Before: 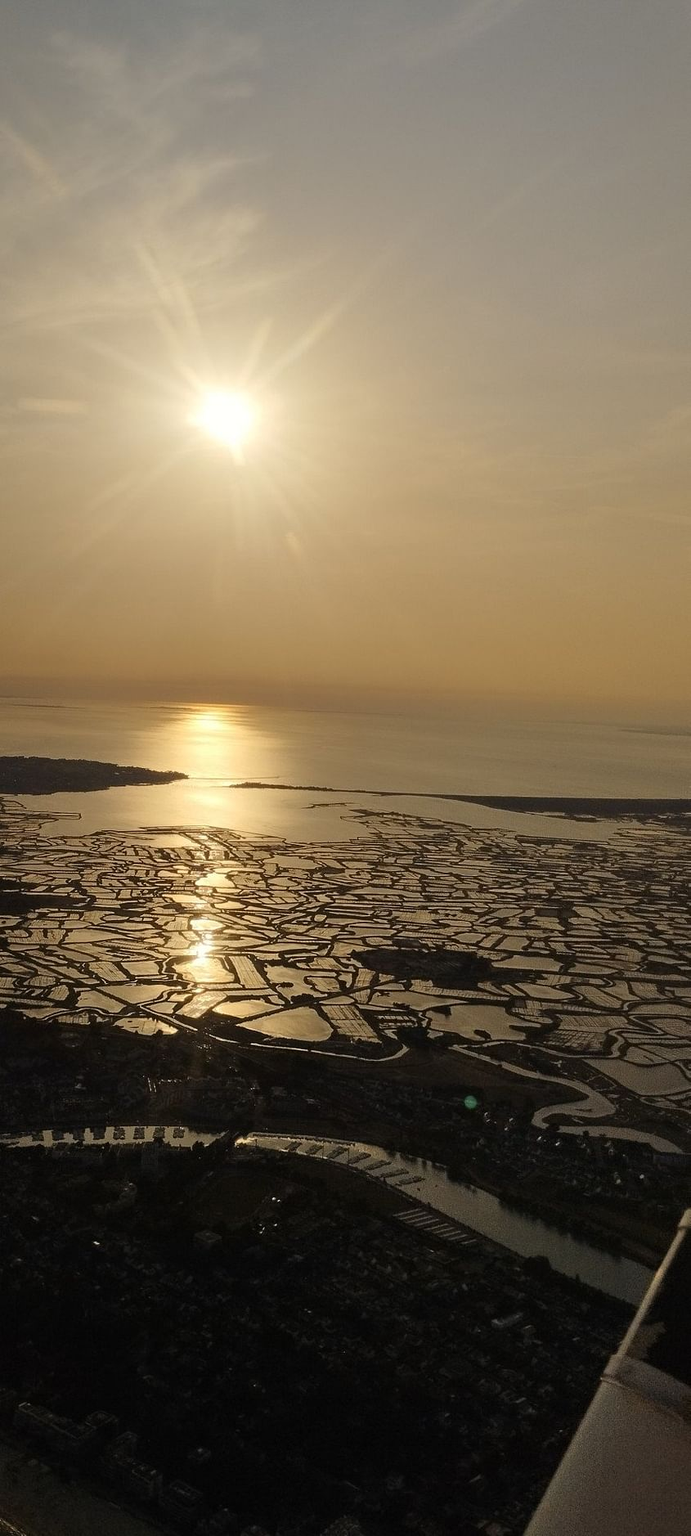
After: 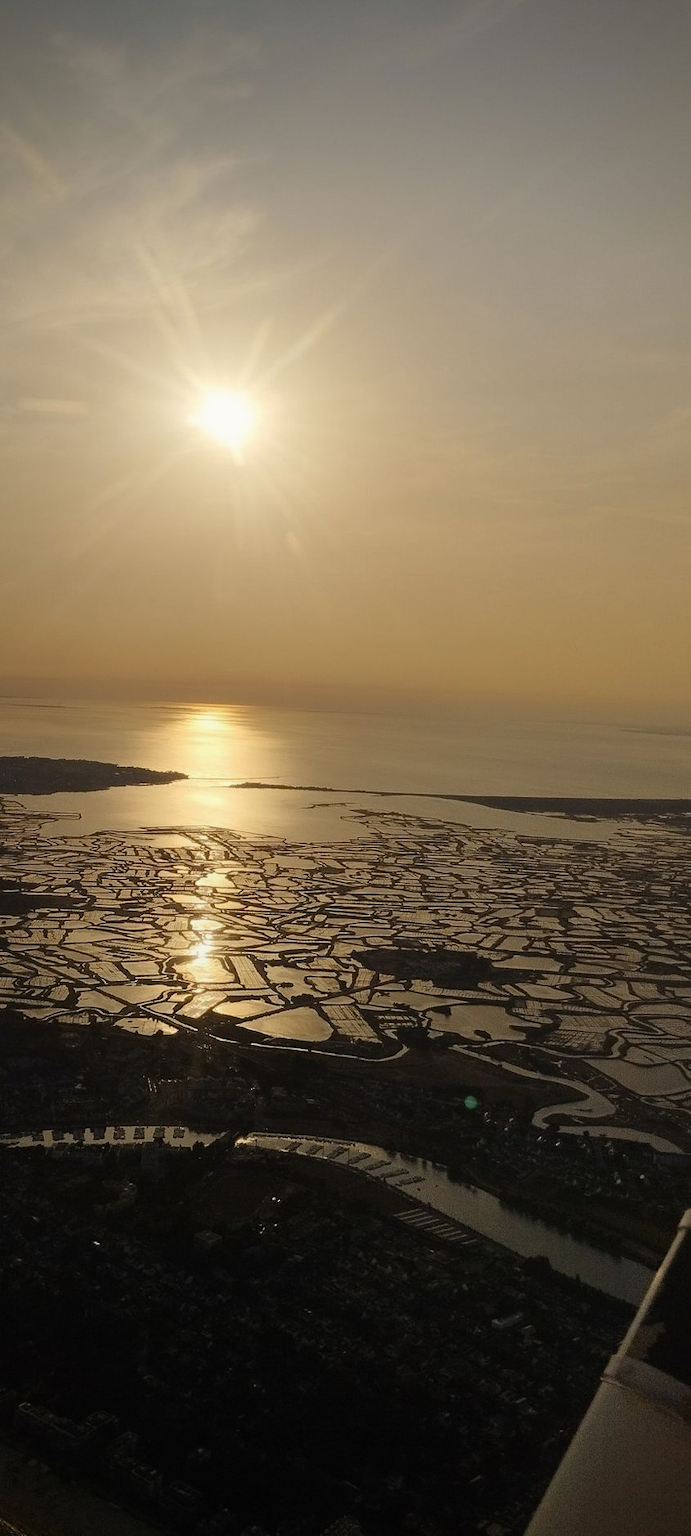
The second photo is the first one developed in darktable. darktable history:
contrast equalizer: octaves 7, y [[0.6 ×6], [0.55 ×6], [0 ×6], [0 ×6], [0 ×6]], mix -0.3
vignetting: fall-off start 88.53%, fall-off radius 44.2%, saturation 0.376, width/height ratio 1.161
